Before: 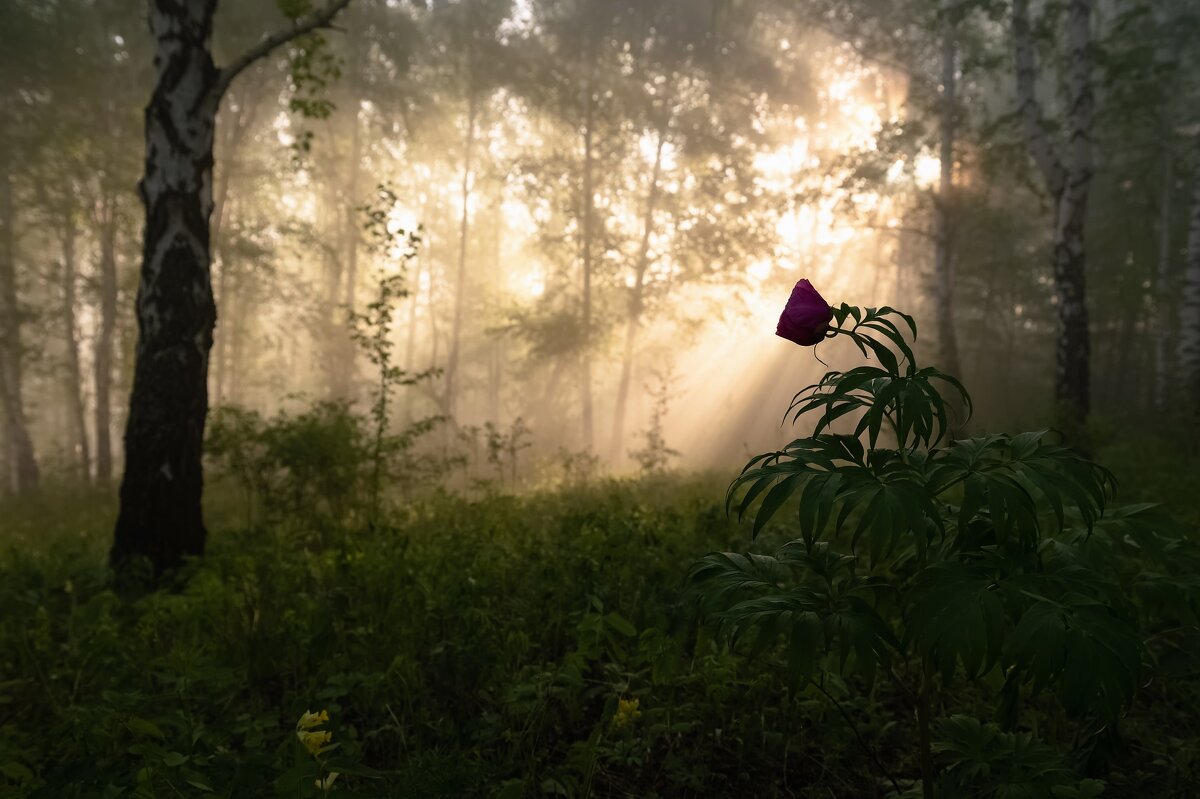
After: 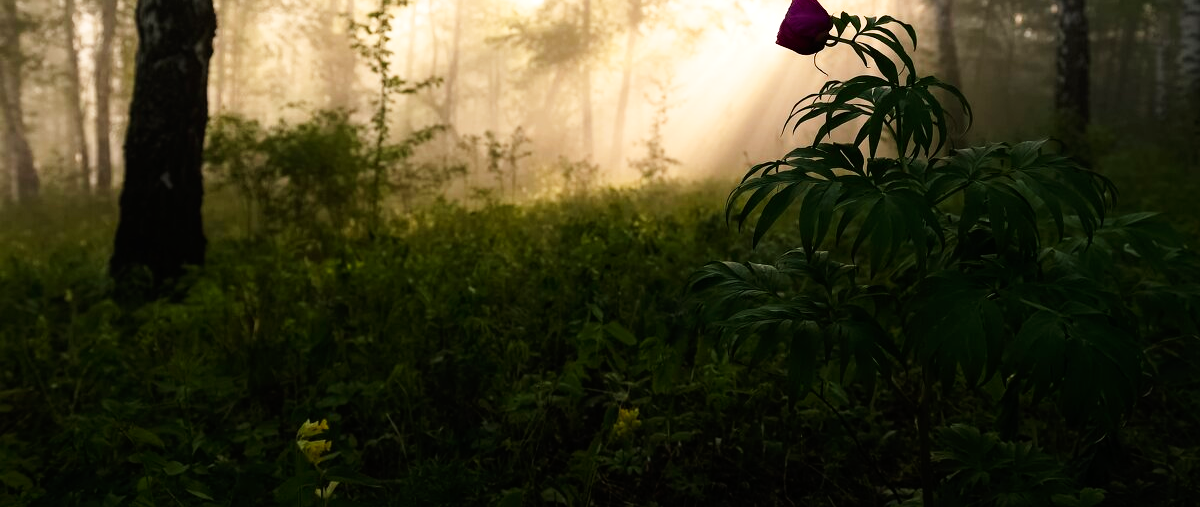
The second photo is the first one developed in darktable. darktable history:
tone curve: curves: ch0 [(0, 0) (0.051, 0.021) (0.11, 0.069) (0.249, 0.235) (0.452, 0.526) (0.596, 0.713) (0.703, 0.83) (0.851, 0.938) (1, 1)]; ch1 [(0, 0) (0.1, 0.038) (0.318, 0.221) (0.413, 0.325) (0.443, 0.412) (0.483, 0.474) (0.503, 0.501) (0.516, 0.517) (0.548, 0.568) (0.569, 0.599) (0.594, 0.634) (0.666, 0.701) (1, 1)]; ch2 [(0, 0) (0.453, 0.435) (0.479, 0.476) (0.504, 0.5) (0.529, 0.537) (0.556, 0.583) (0.584, 0.618) (0.824, 0.815) (1, 1)], preserve colors none
exposure: exposure 0.162 EV, compensate highlight preservation false
crop and rotate: top 36.492%
